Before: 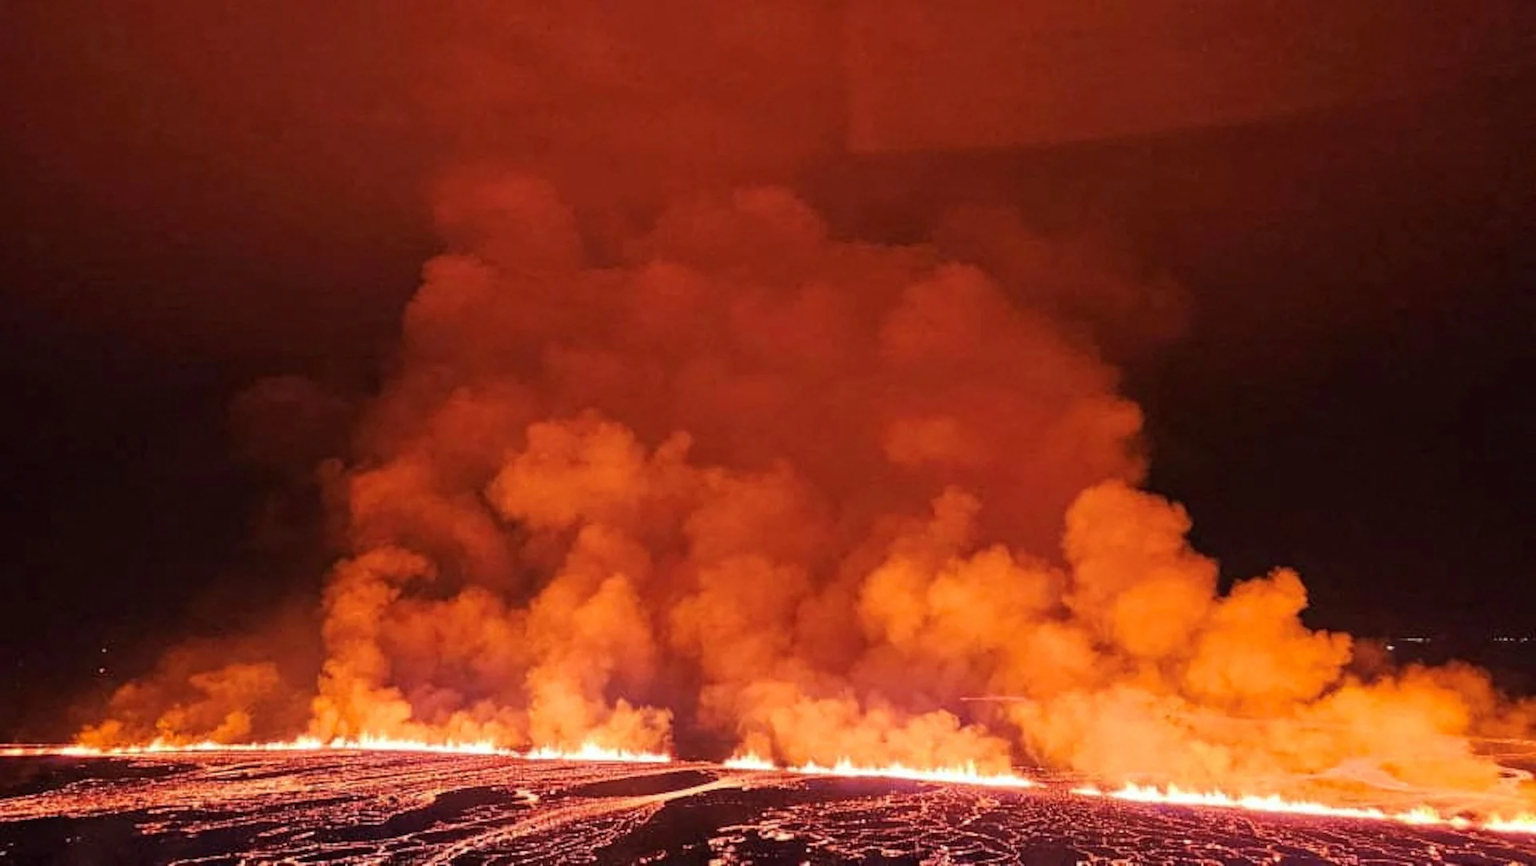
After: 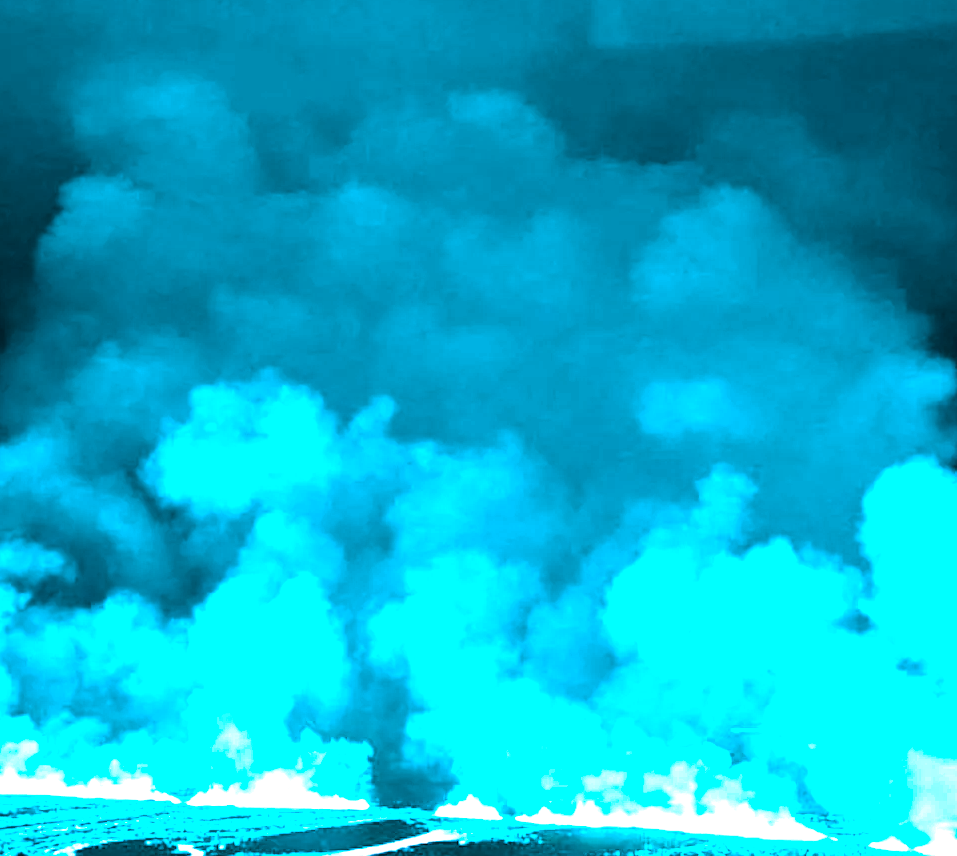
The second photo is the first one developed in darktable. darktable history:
color balance rgb: power › luminance -3.529%, power › chroma 0.535%, power › hue 37.72°, perceptual saturation grading › global saturation 0.178%, hue shift -148.37°, contrast 34.97%, saturation formula JzAzBz (2021)
crop and rotate: angle 0.019°, left 24.457%, top 13.249%, right 25.657%, bottom 7.528%
exposure: exposure 0.993 EV, compensate highlight preservation false
